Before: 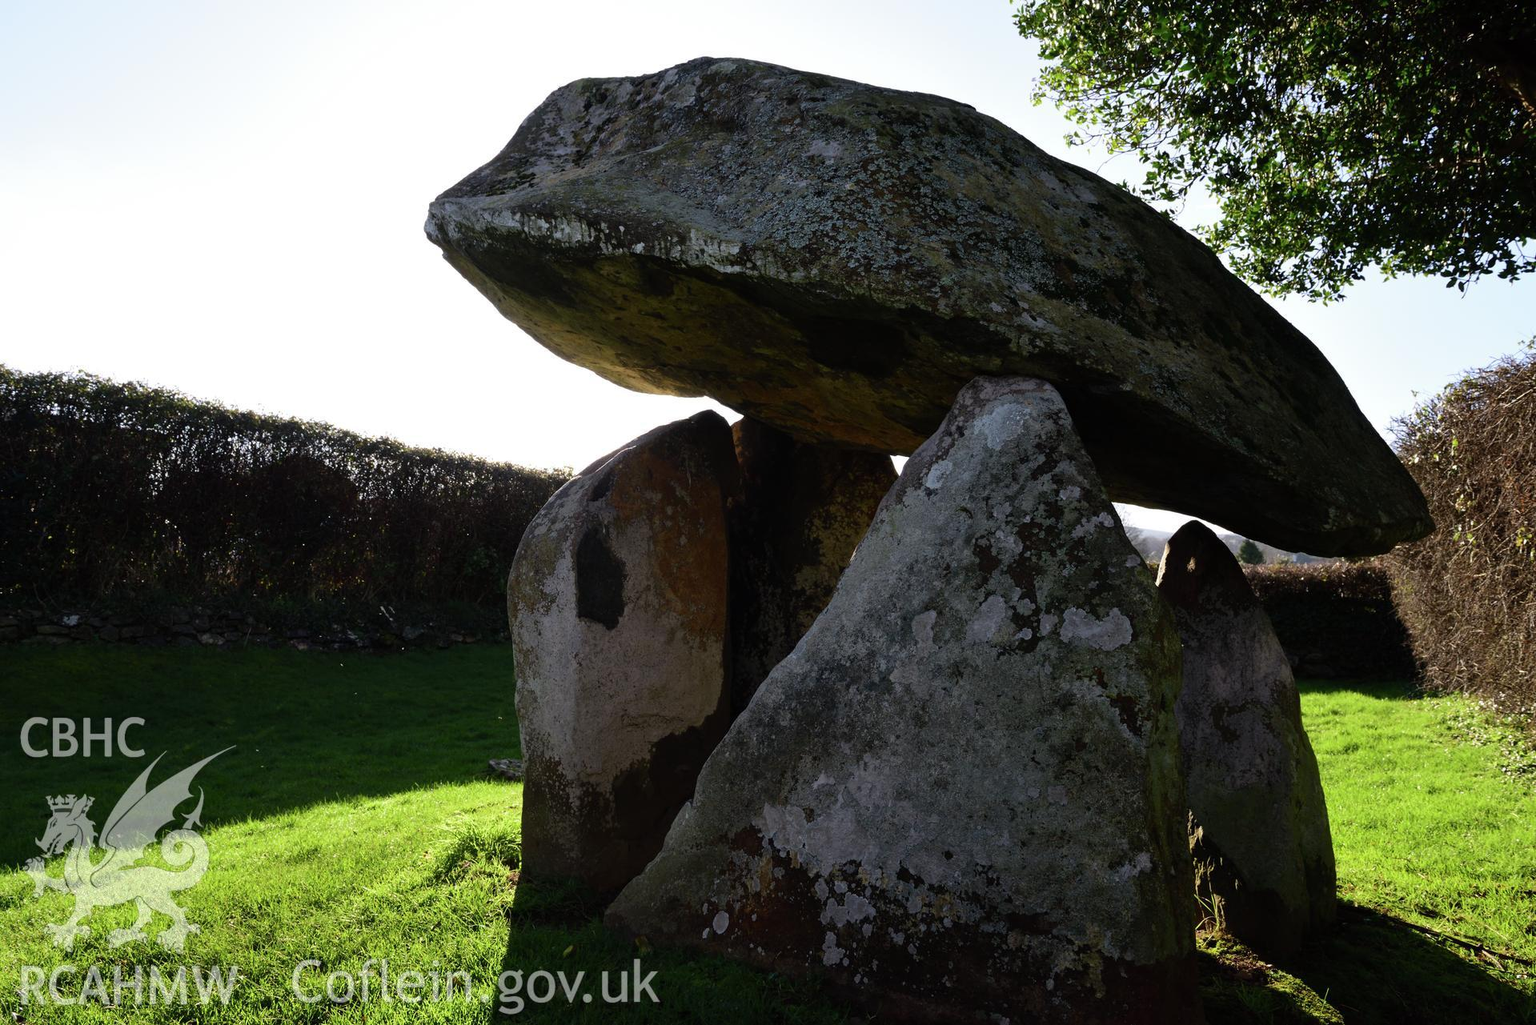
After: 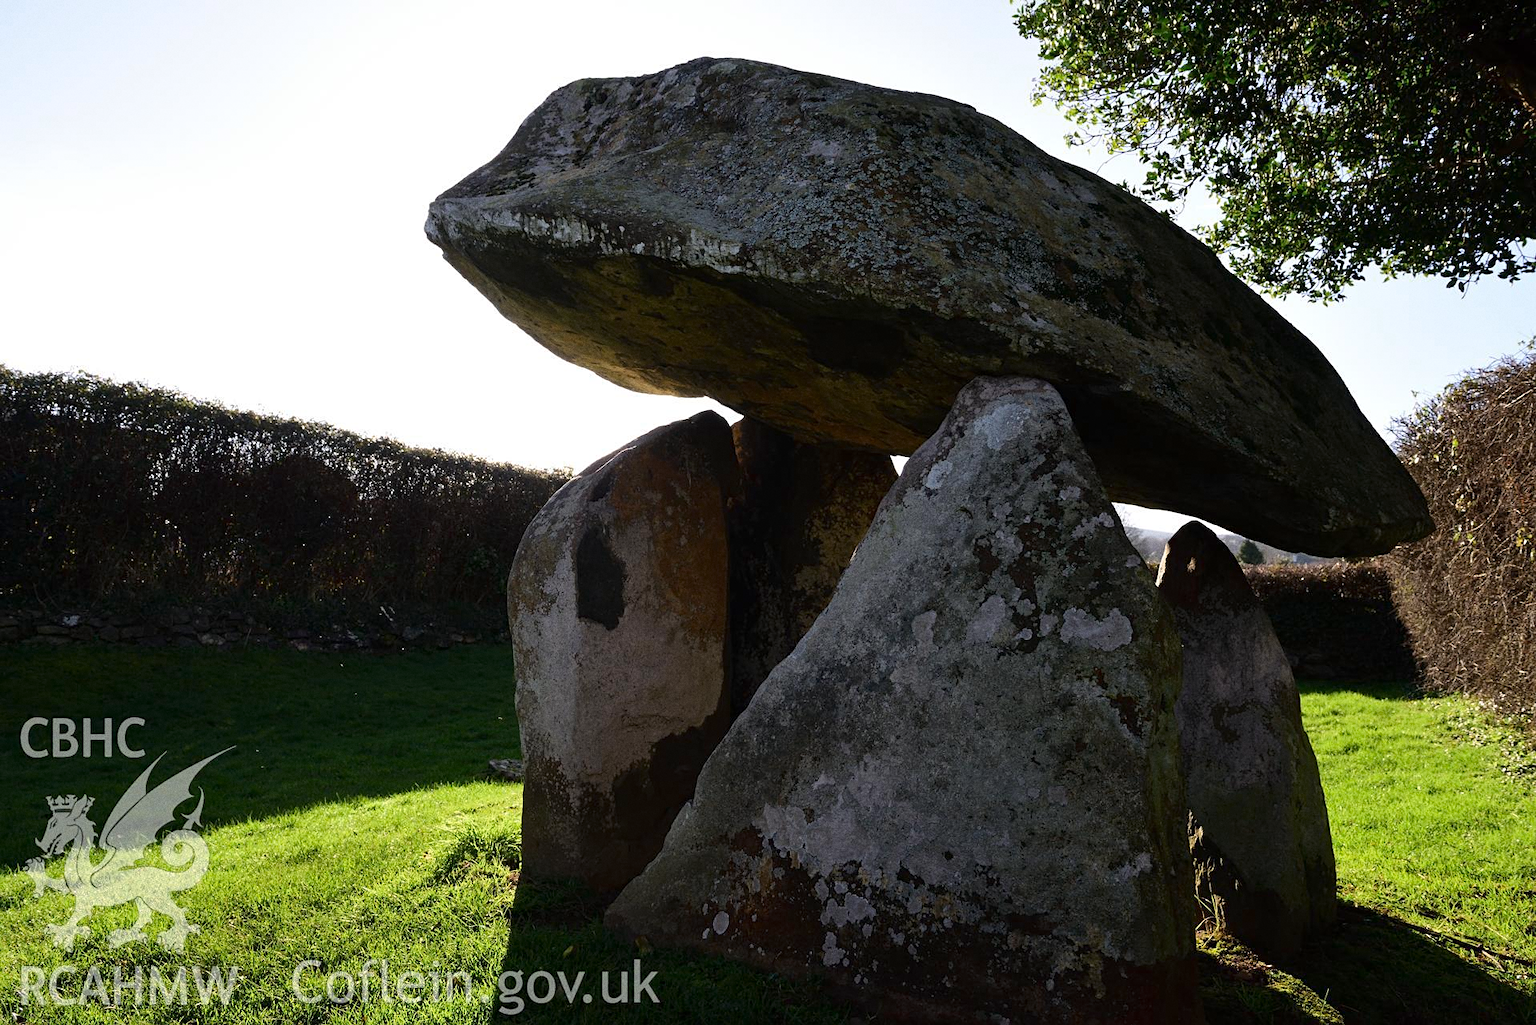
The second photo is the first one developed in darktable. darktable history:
grain: coarseness 3.21 ISO
sharpen: amount 0.2
